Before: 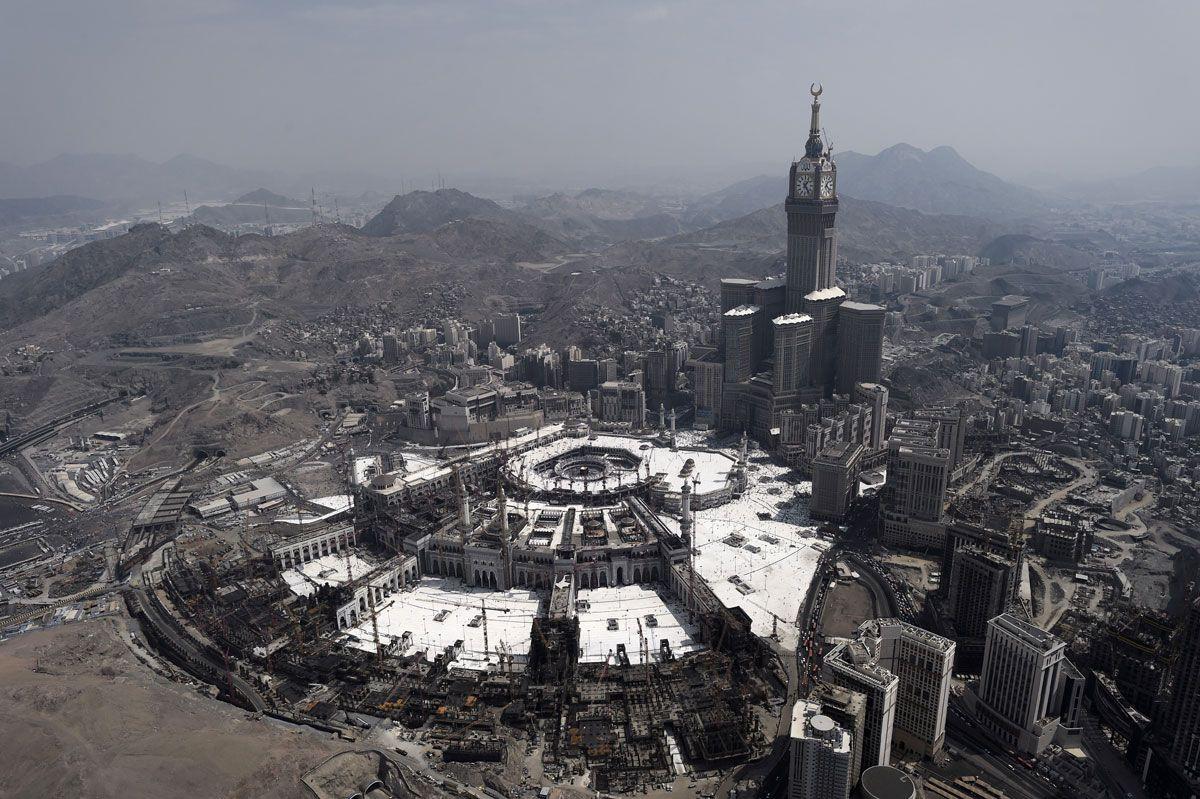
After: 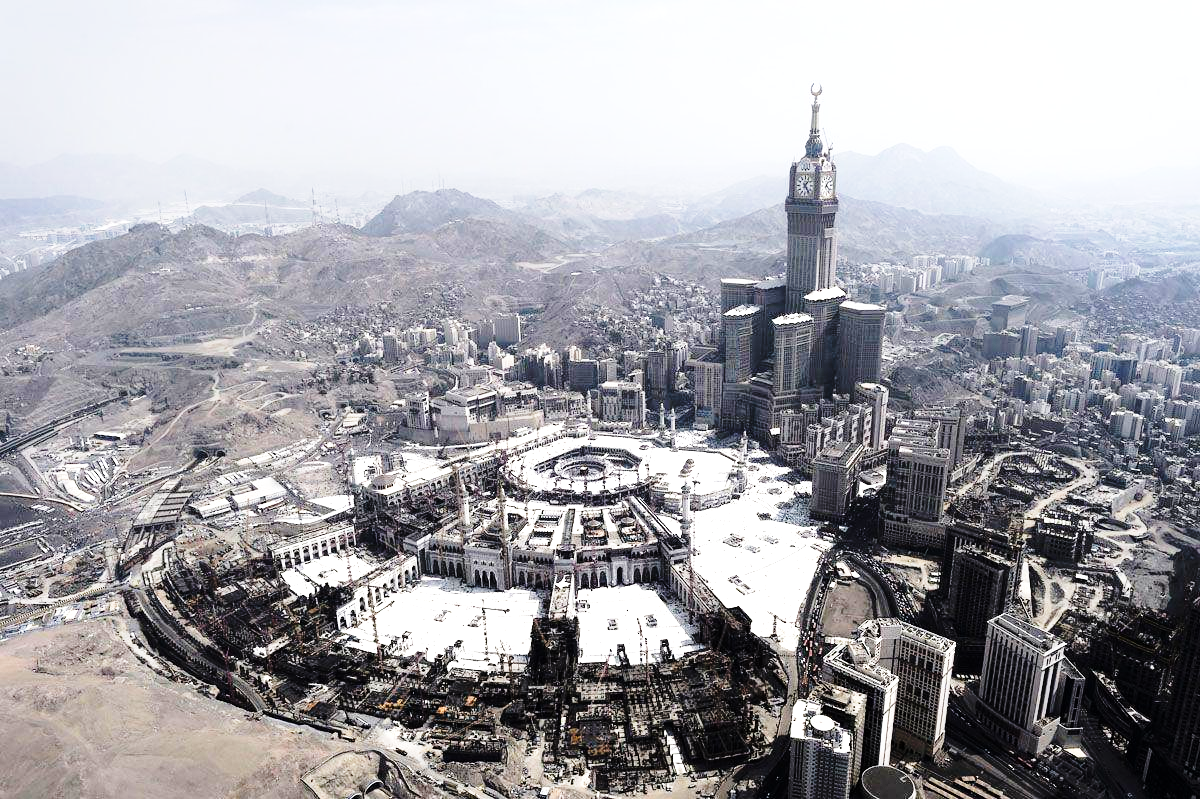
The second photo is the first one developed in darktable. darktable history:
exposure: exposure 0.191 EV, compensate highlight preservation false
tone equalizer: -8 EV -1.1 EV, -7 EV -1.01 EV, -6 EV -0.871 EV, -5 EV -0.607 EV, -3 EV 0.569 EV, -2 EV 0.855 EV, -1 EV 1.01 EV, +0 EV 1.05 EV
base curve: curves: ch0 [(0, 0) (0.028, 0.03) (0.121, 0.232) (0.46, 0.748) (0.859, 0.968) (1, 1)], preserve colors none
